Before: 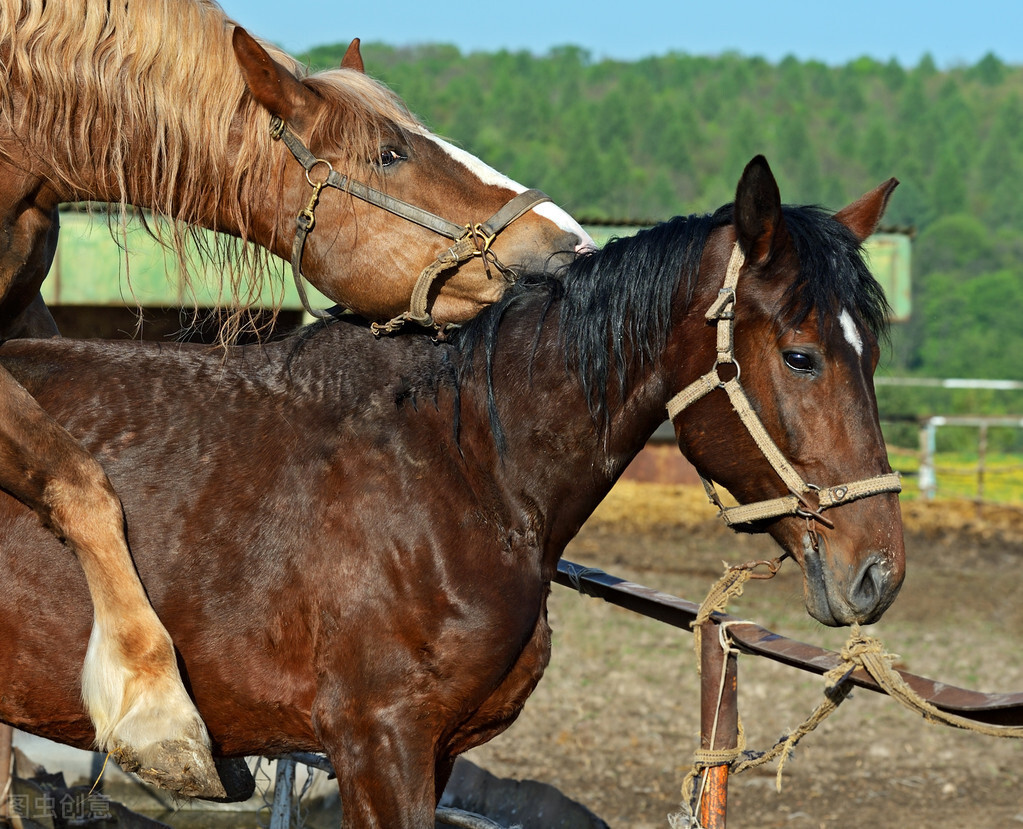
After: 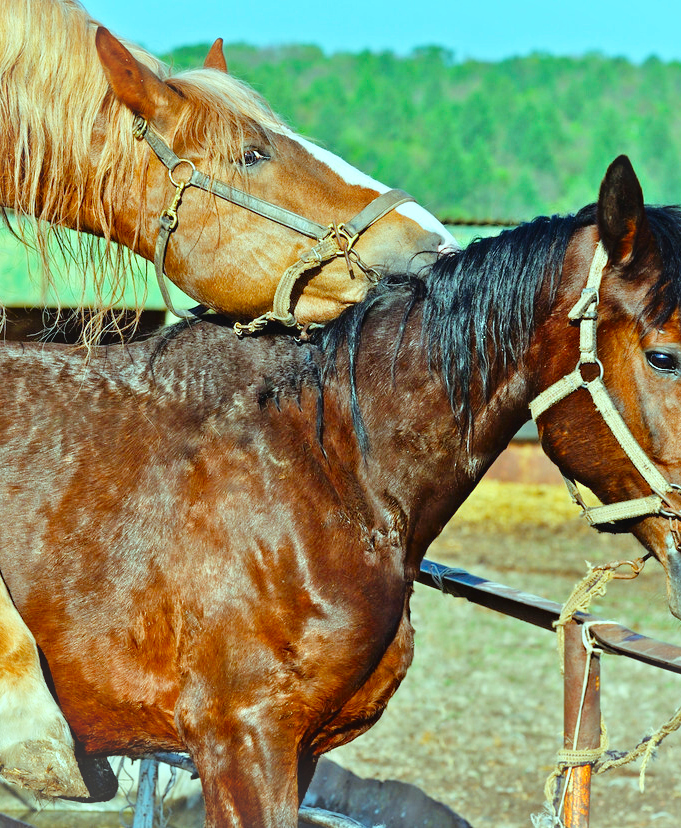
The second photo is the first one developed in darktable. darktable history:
crop and rotate: left 13.461%, right 19.918%
contrast brightness saturation: brightness -0.095
tone curve: curves: ch0 [(0, 0) (0.003, 0.004) (0.011, 0.015) (0.025, 0.033) (0.044, 0.059) (0.069, 0.093) (0.1, 0.133) (0.136, 0.182) (0.177, 0.237) (0.224, 0.3) (0.277, 0.369) (0.335, 0.437) (0.399, 0.511) (0.468, 0.584) (0.543, 0.656) (0.623, 0.729) (0.709, 0.8) (0.801, 0.872) (0.898, 0.935) (1, 1)], preserve colors none
color calibration: illuminant same as pipeline (D50), adaptation none (bypass), x 0.334, y 0.335, temperature 5014.13 K
vignetting: fall-off start 97.12%, brightness 0.057, saturation 0.003, width/height ratio 1.185
tone equalizer: -7 EV 0.152 EV, -6 EV 0.58 EV, -5 EV 1.14 EV, -4 EV 1.3 EV, -3 EV 1.17 EV, -2 EV 0.6 EV, -1 EV 0.161 EV, mask exposure compensation -0.502 EV
color balance rgb: highlights gain › chroma 5.343%, highlights gain › hue 195.55°, global offset › luminance 0.498%, global offset › hue 169.24°, perceptual saturation grading › global saturation 29.381%
exposure: compensate highlight preservation false
